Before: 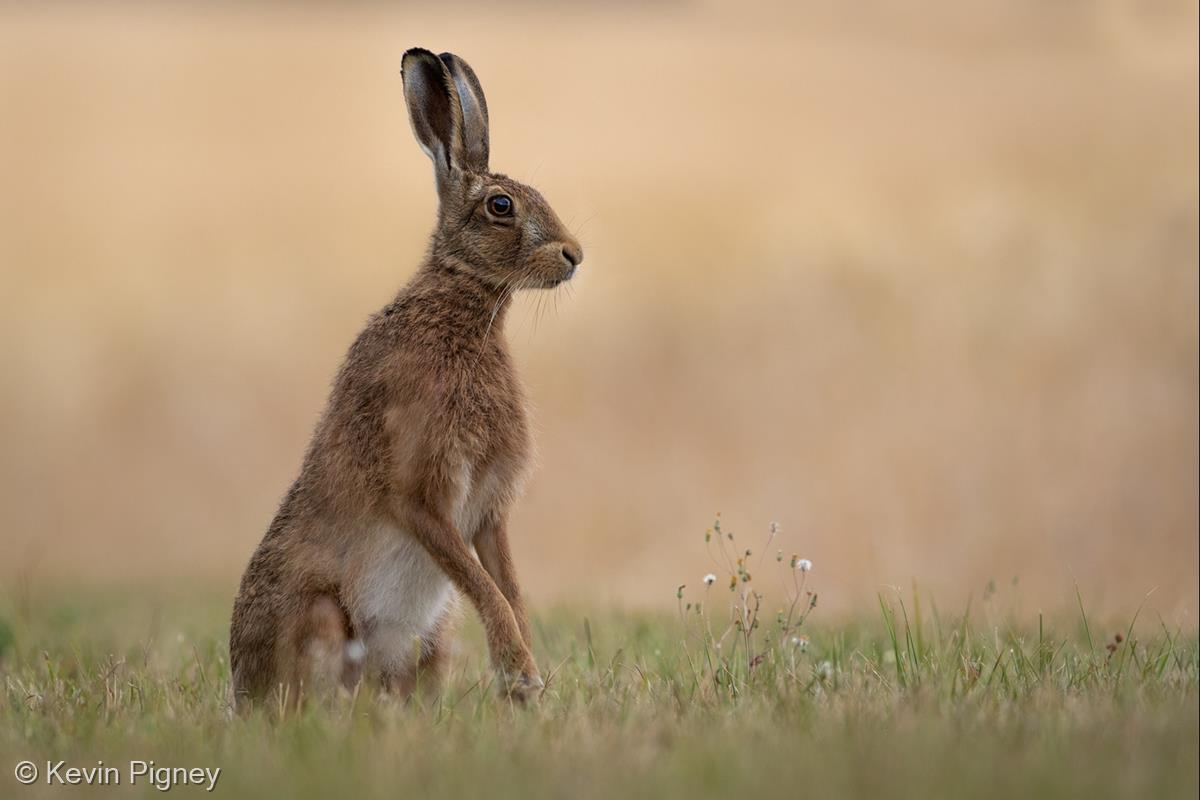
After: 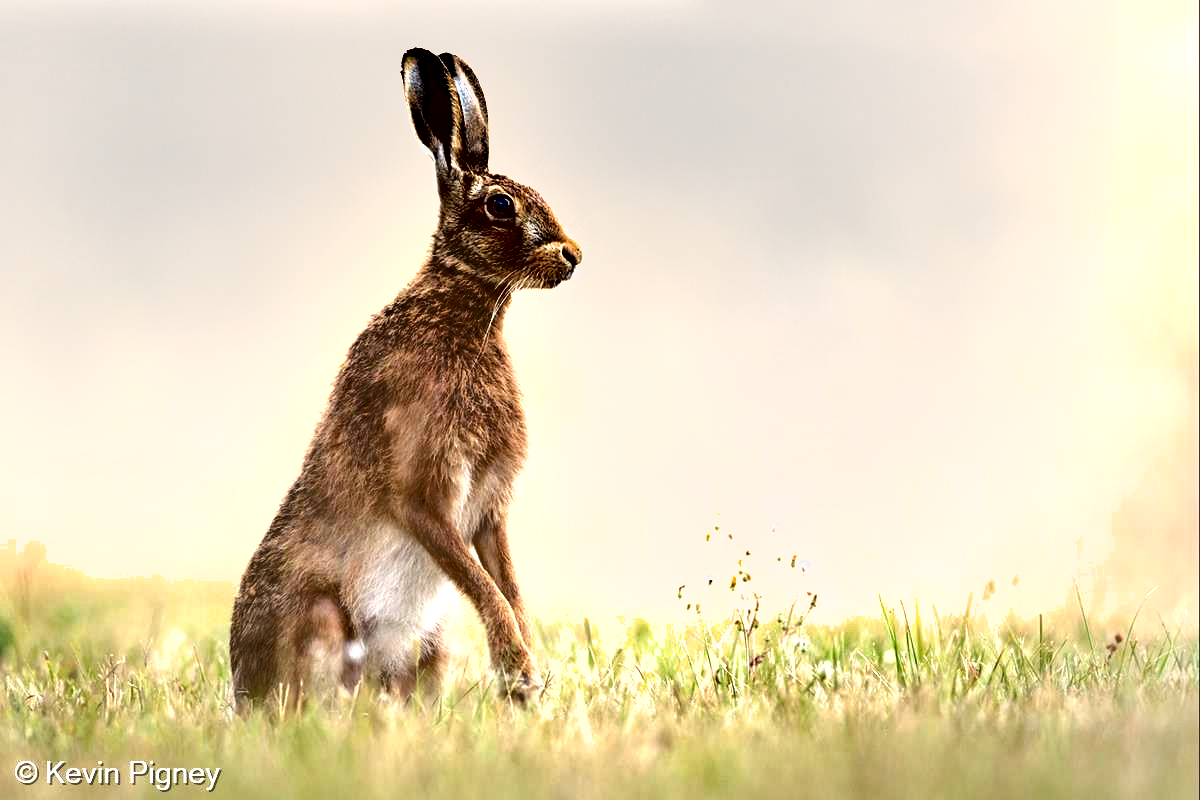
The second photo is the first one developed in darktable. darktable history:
shadows and highlights: soften with gaussian
exposure: black level correction 0.001, exposure 1.825 EV, compensate highlight preservation false
